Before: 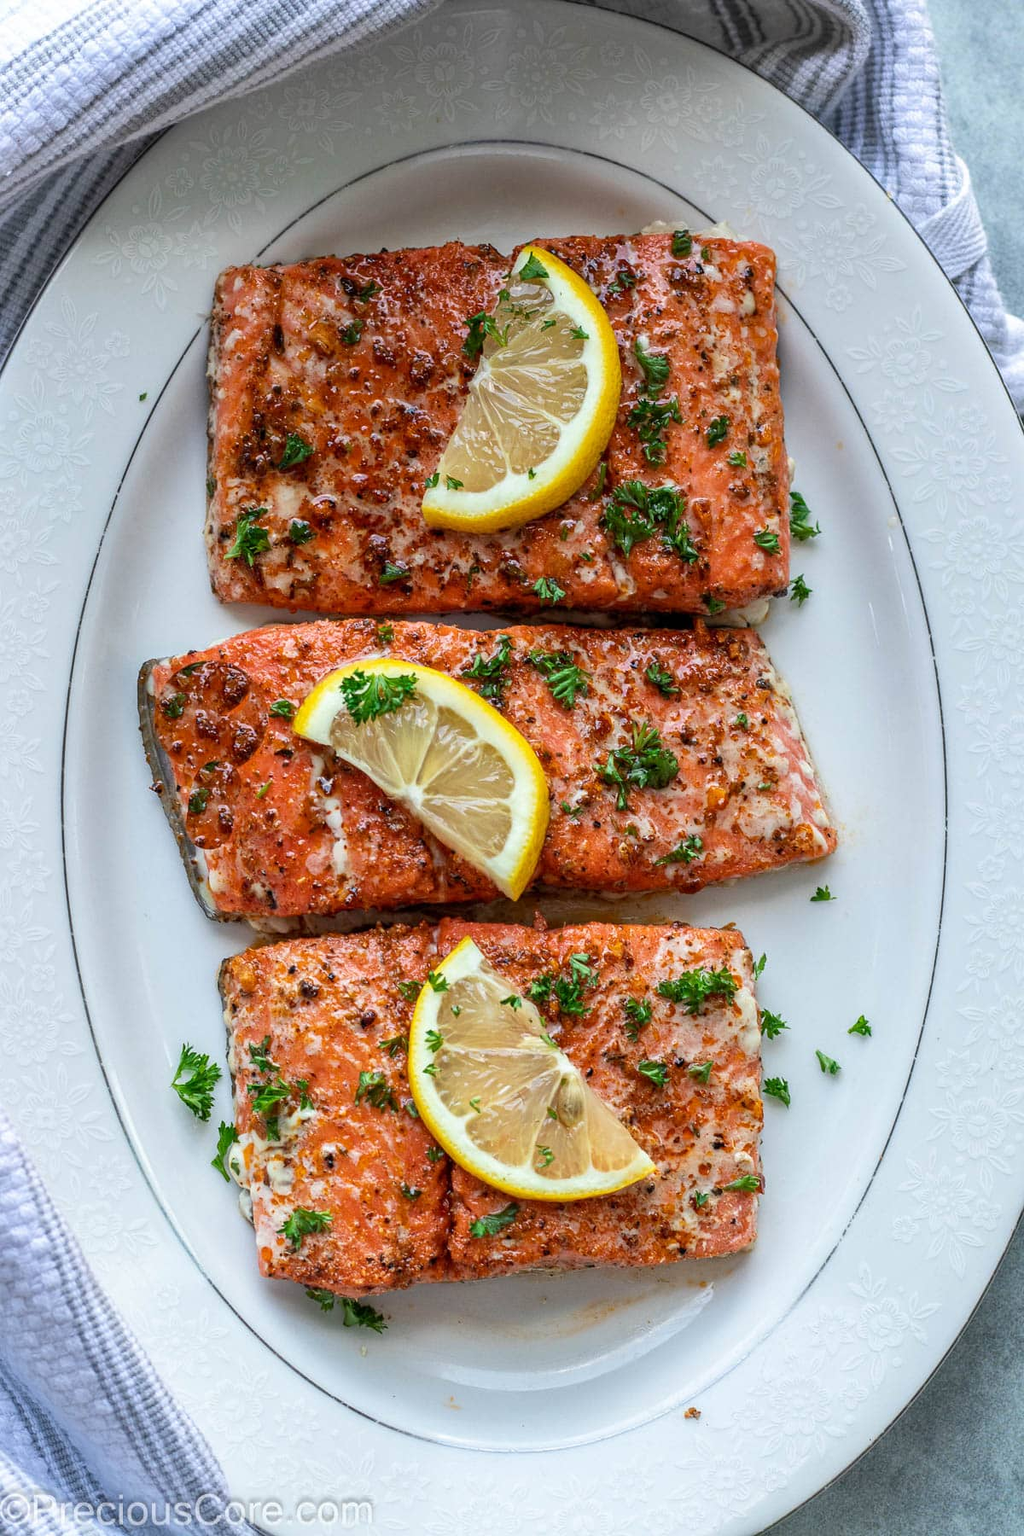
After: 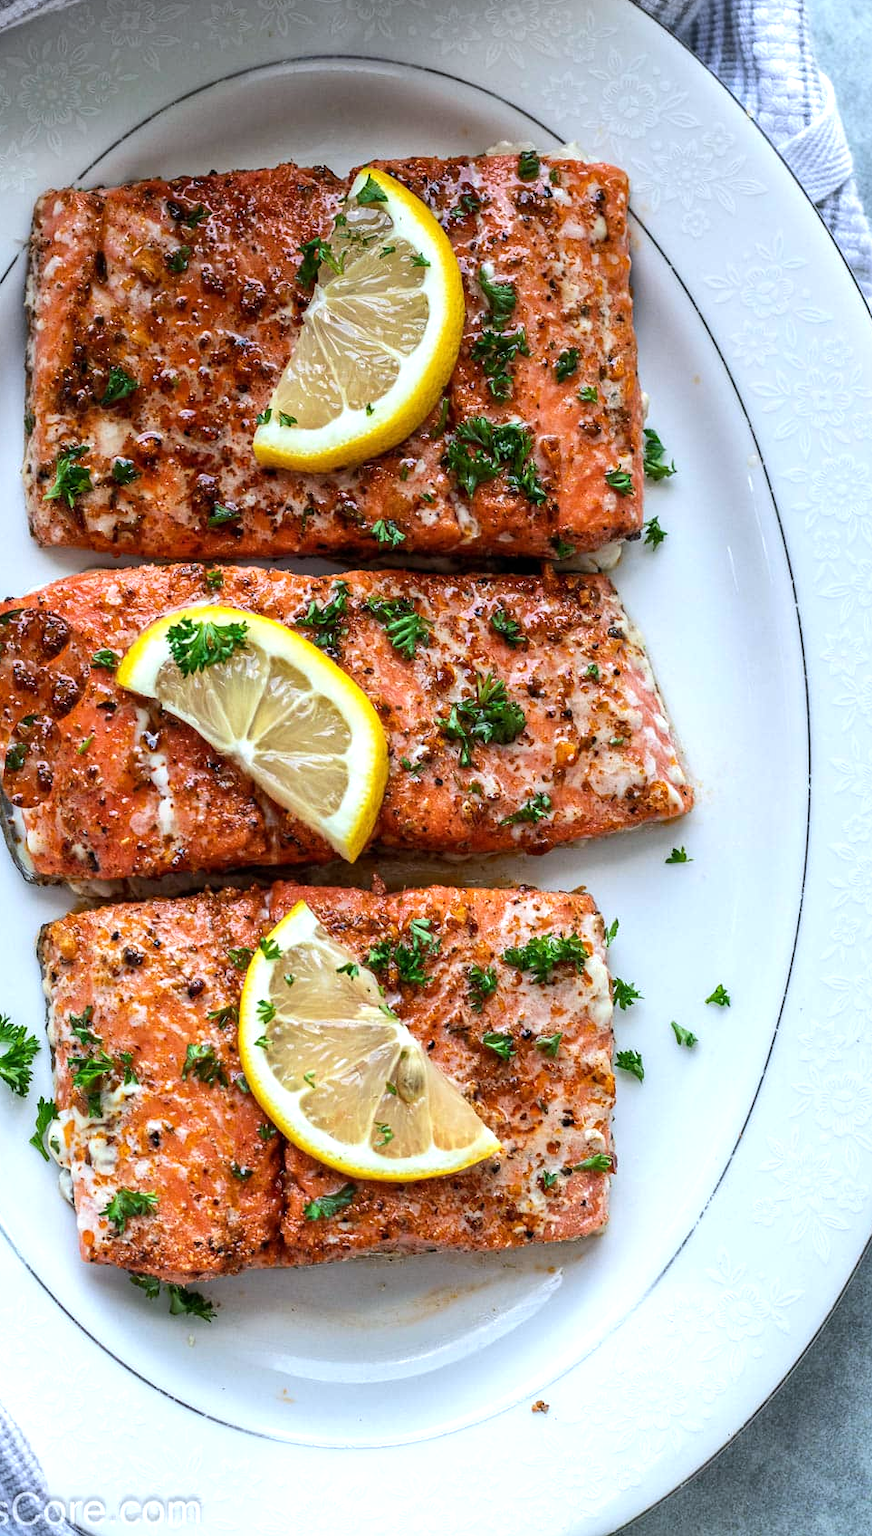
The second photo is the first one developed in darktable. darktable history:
tone equalizer: -8 EV -0.417 EV, -7 EV -0.389 EV, -6 EV -0.333 EV, -5 EV -0.222 EV, -3 EV 0.222 EV, -2 EV 0.333 EV, -1 EV 0.389 EV, +0 EV 0.417 EV, edges refinement/feathering 500, mask exposure compensation -1.57 EV, preserve details no
crop and rotate: left 17.959%, top 5.771%, right 1.742%
white balance: red 0.974, blue 1.044
